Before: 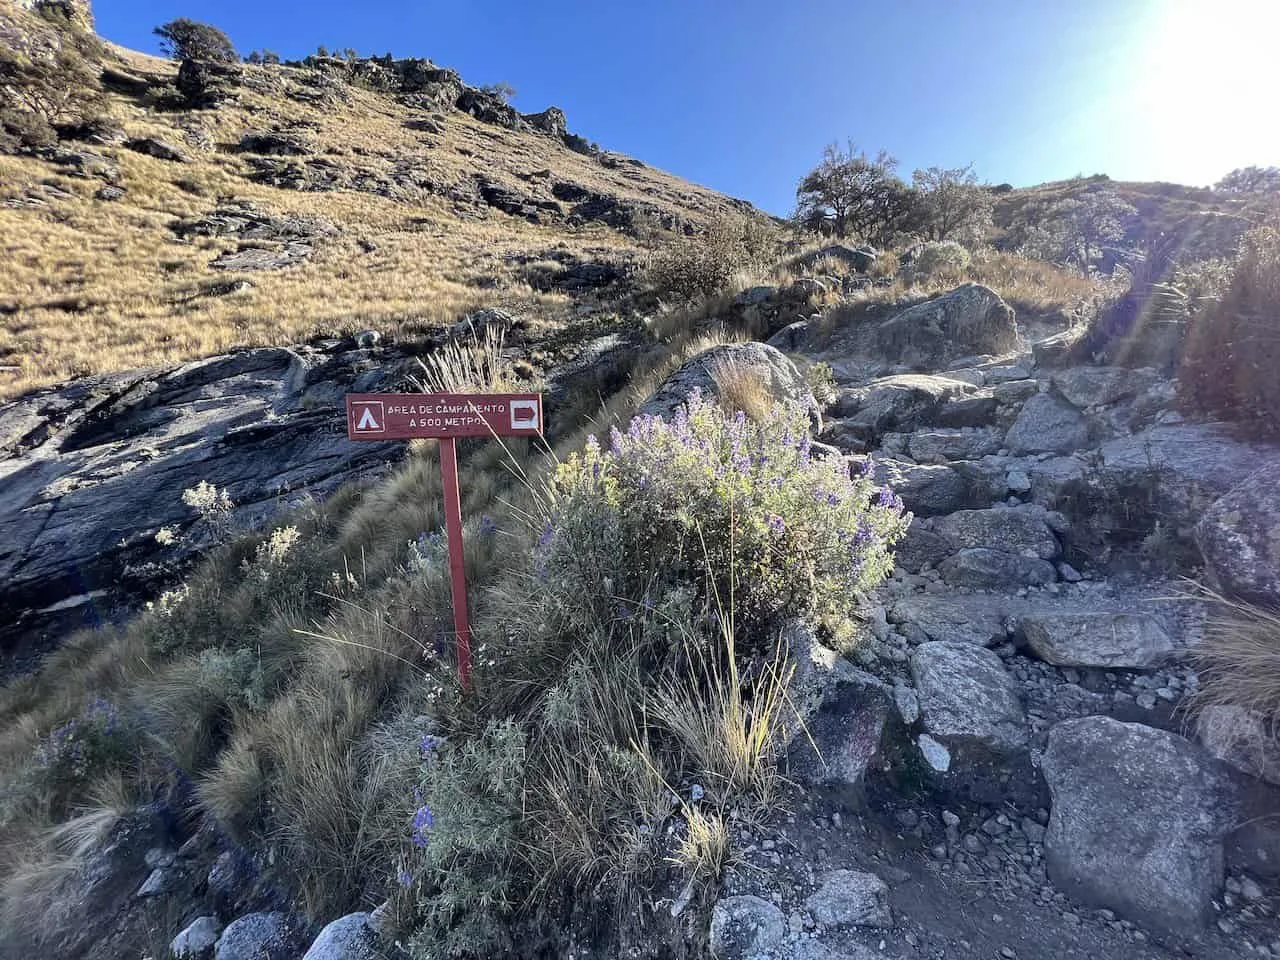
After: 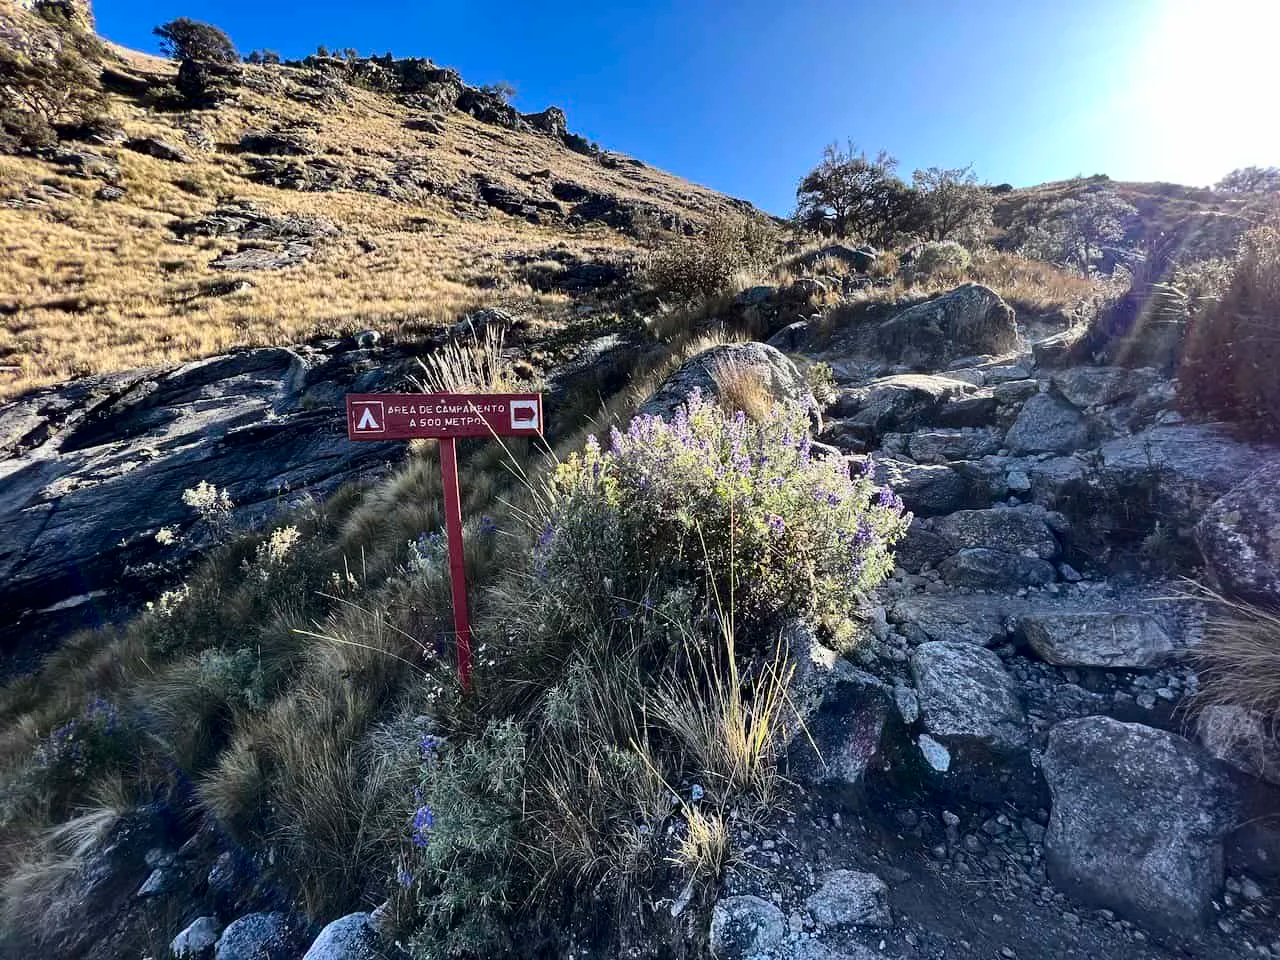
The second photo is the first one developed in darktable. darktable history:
contrast brightness saturation: contrast 0.202, brightness -0.103, saturation 0.095
